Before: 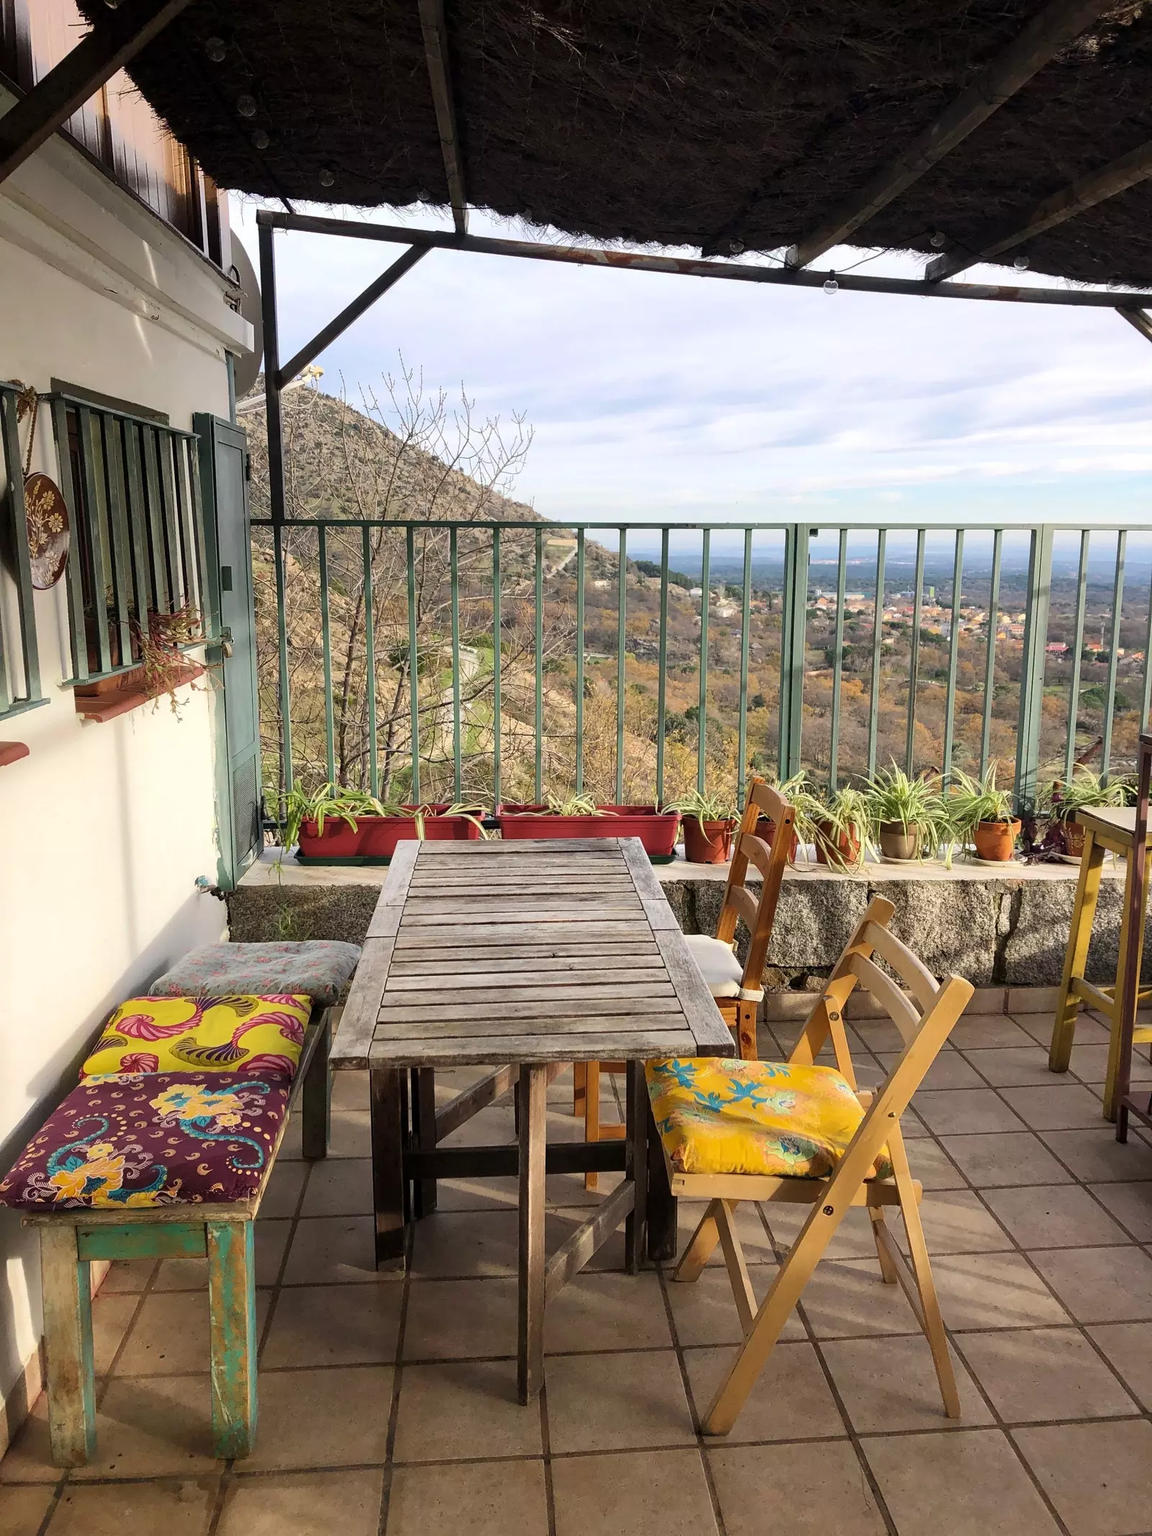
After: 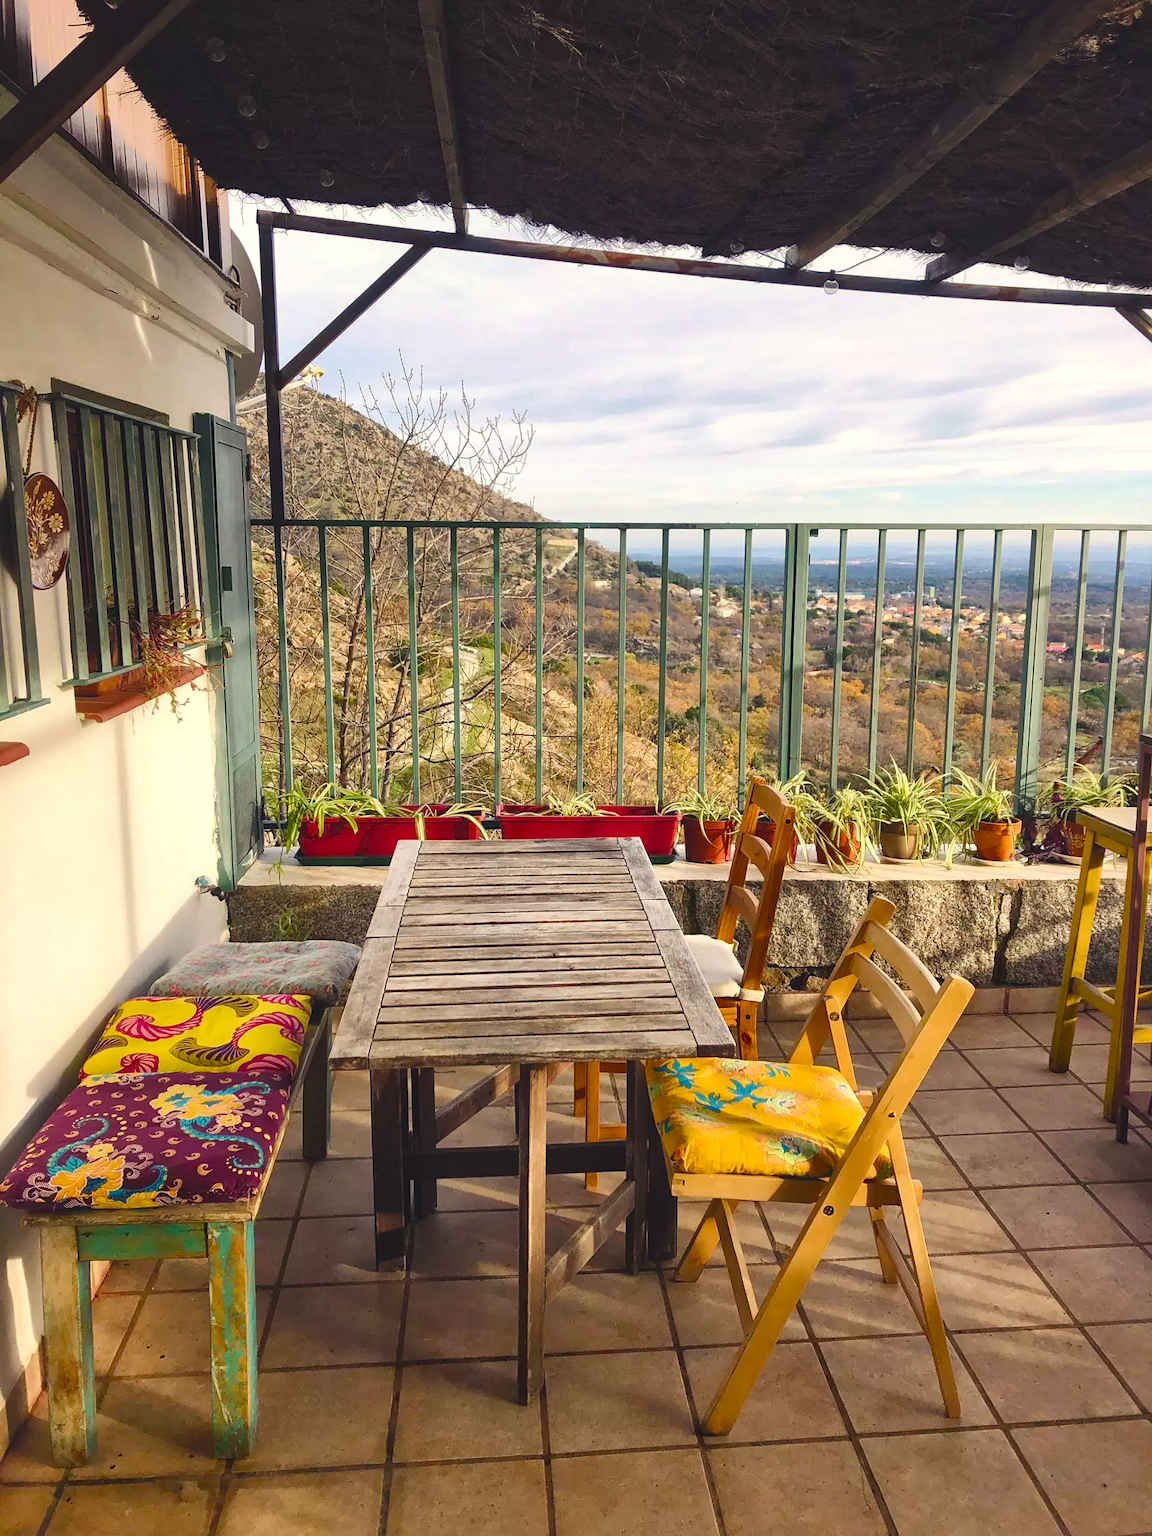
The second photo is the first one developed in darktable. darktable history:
color balance rgb: shadows lift › chroma 3%, shadows lift › hue 280.8°, power › hue 330°, highlights gain › chroma 3%, highlights gain › hue 75.6°, global offset › luminance 1.5%, perceptual saturation grading › global saturation 20%, perceptual saturation grading › highlights -25%, perceptual saturation grading › shadows 50%, global vibrance 30%
local contrast: mode bilateral grid, contrast 20, coarseness 50, detail 144%, midtone range 0.2
